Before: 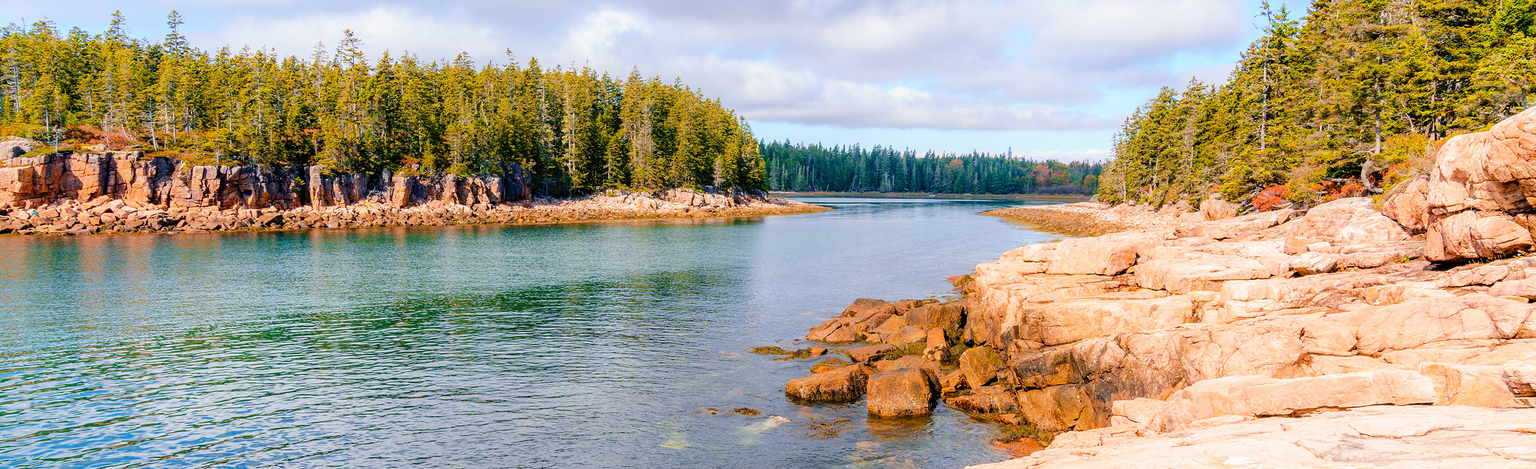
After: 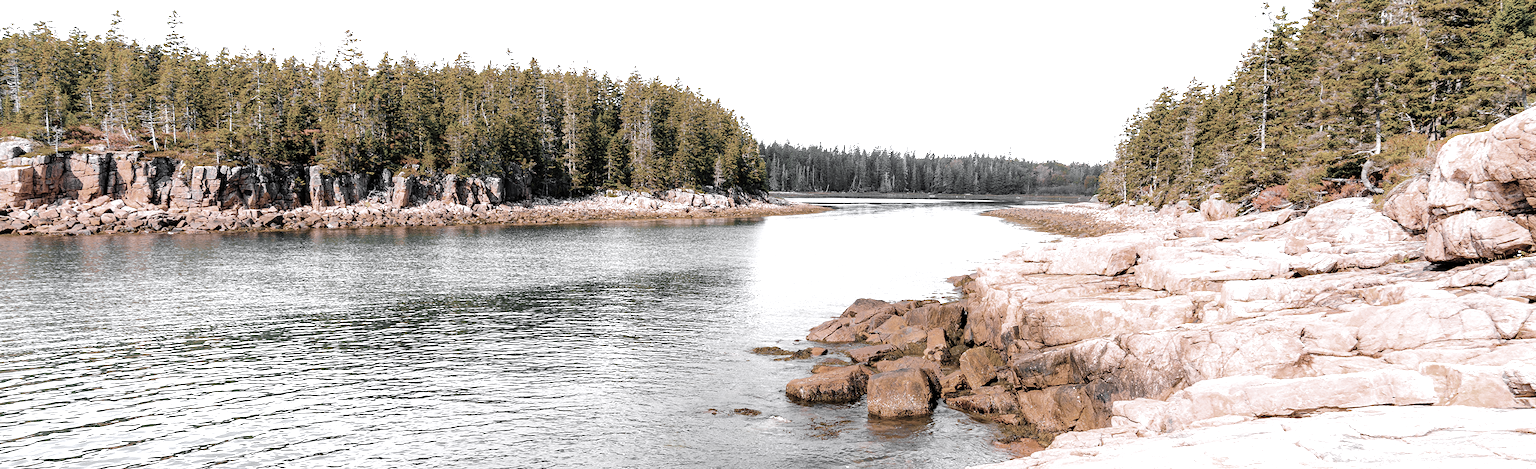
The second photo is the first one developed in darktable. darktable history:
white balance: red 1.042, blue 1.17
color zones: curves: ch0 [(0, 0.613) (0.01, 0.613) (0.245, 0.448) (0.498, 0.529) (0.642, 0.665) (0.879, 0.777) (0.99, 0.613)]; ch1 [(0, 0.035) (0.121, 0.189) (0.259, 0.197) (0.415, 0.061) (0.589, 0.022) (0.732, 0.022) (0.857, 0.026) (0.991, 0.053)]
